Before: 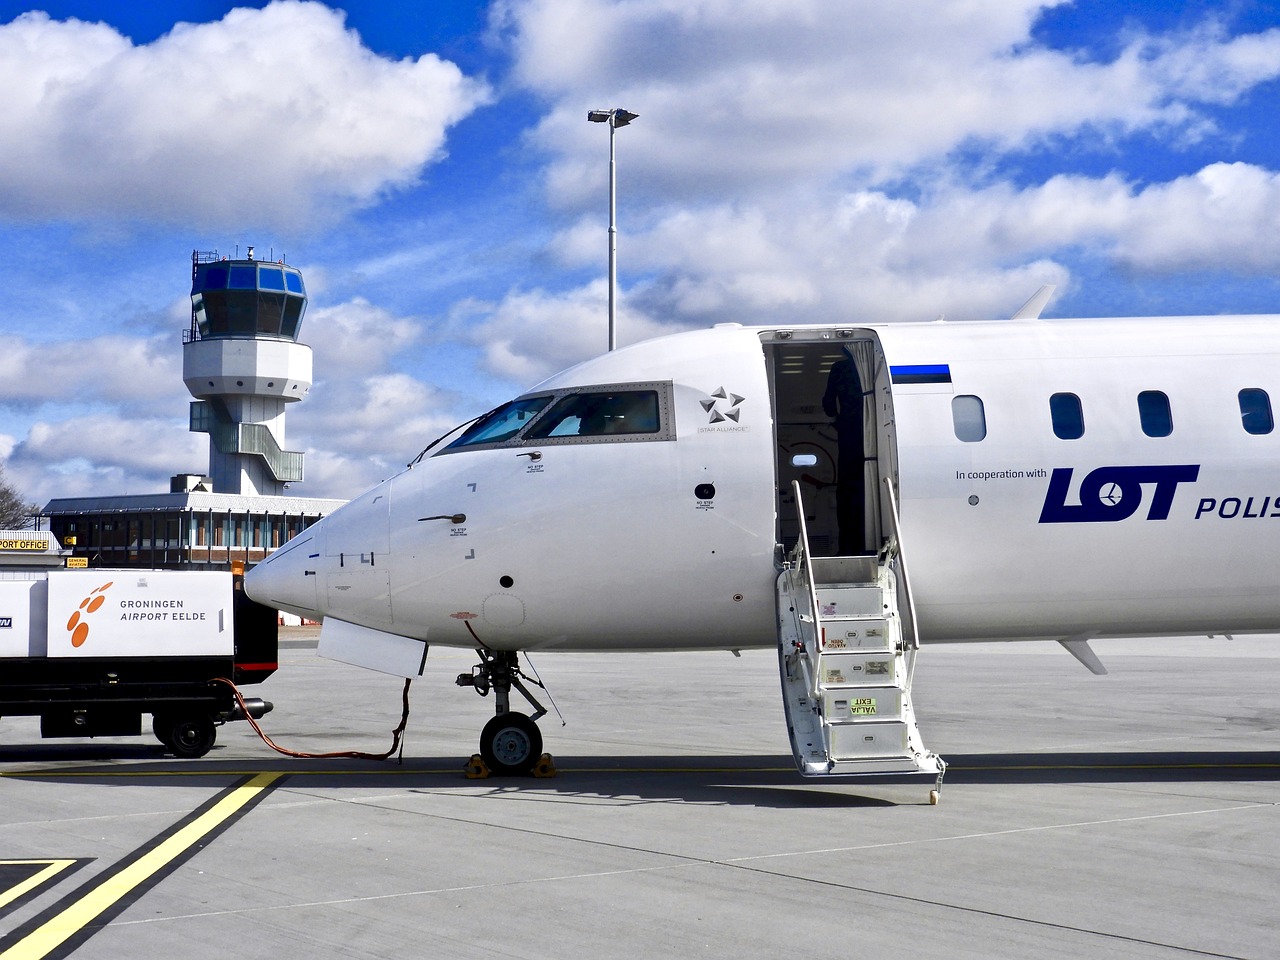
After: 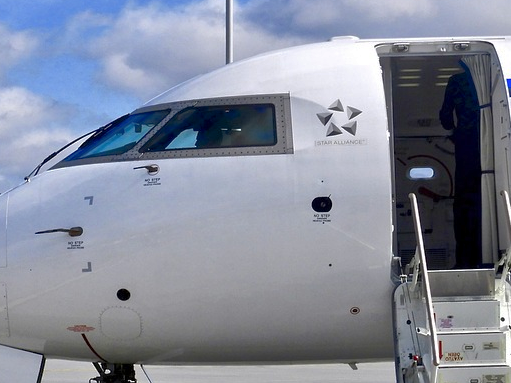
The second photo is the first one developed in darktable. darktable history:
crop: left 30%, top 30%, right 30%, bottom 30%
shadows and highlights: on, module defaults
